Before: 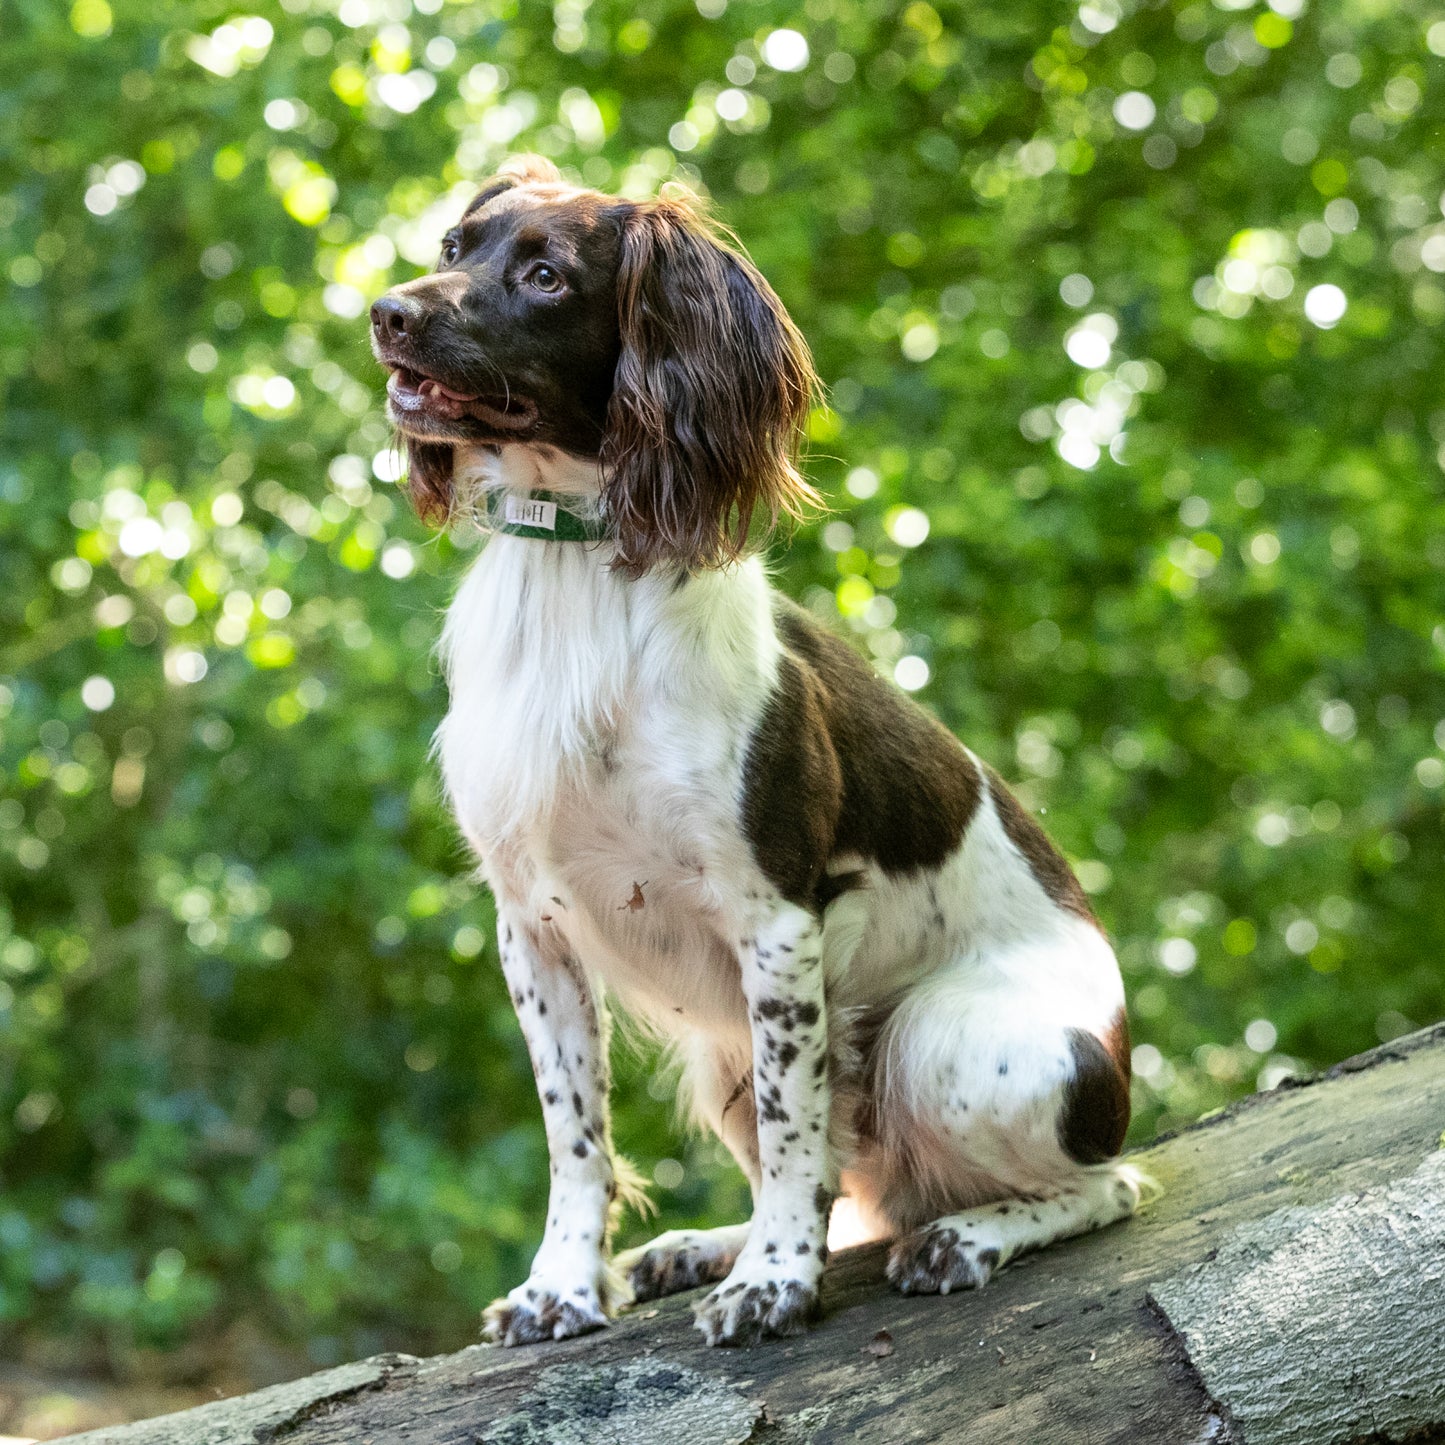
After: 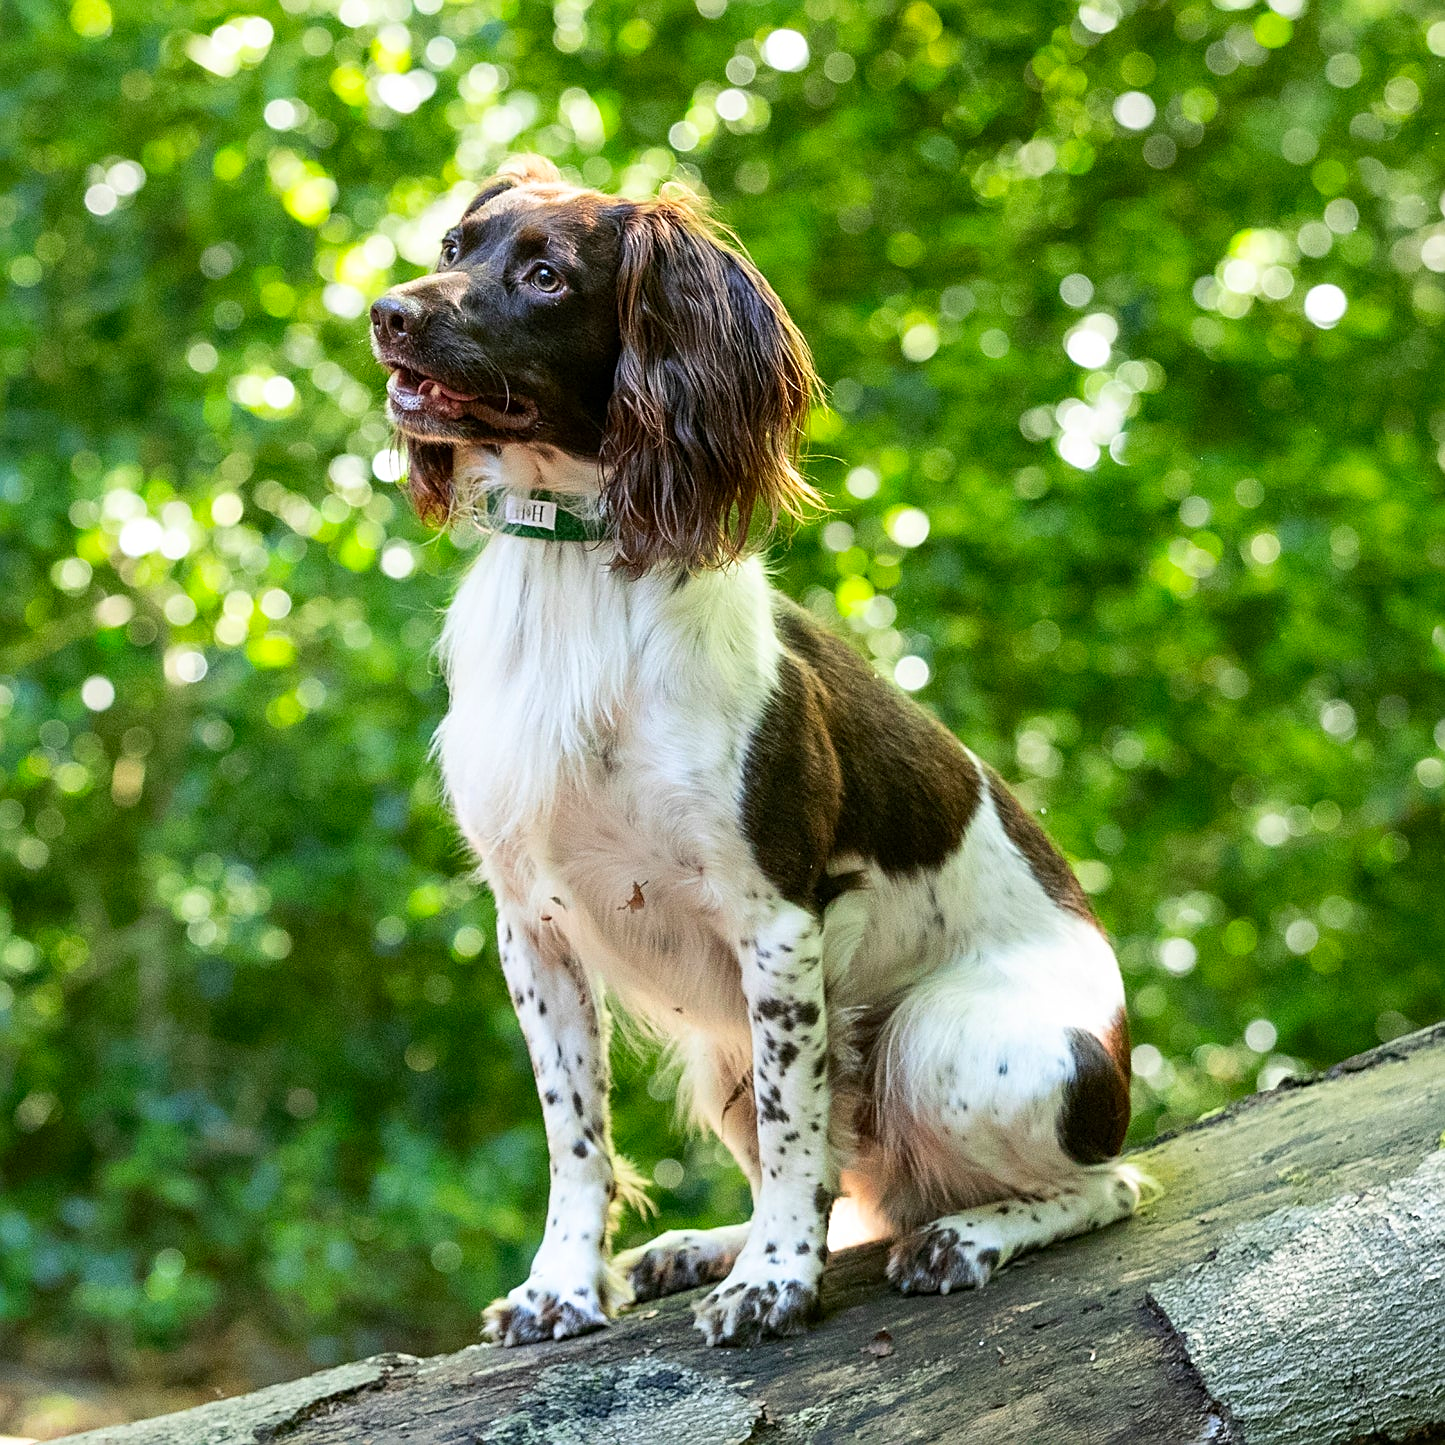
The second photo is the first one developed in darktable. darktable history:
sharpen: on, module defaults
contrast brightness saturation: contrast 0.093, saturation 0.283
